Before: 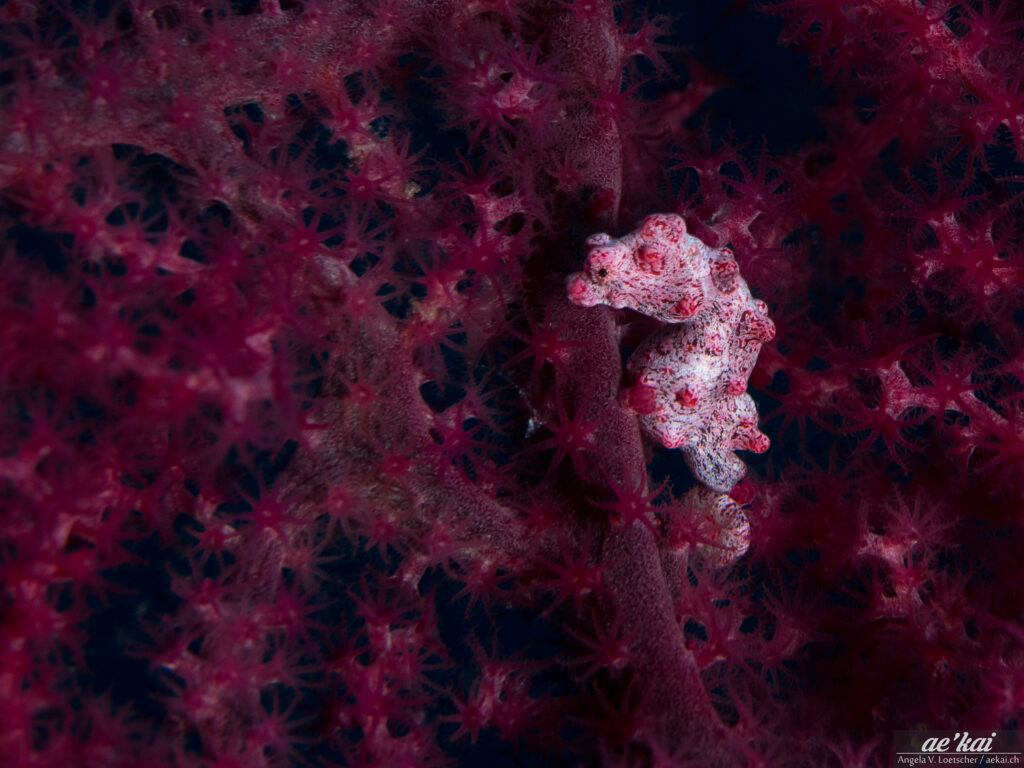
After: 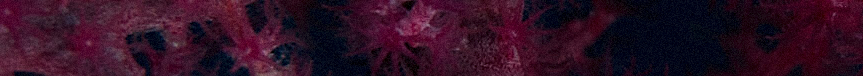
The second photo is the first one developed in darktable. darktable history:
crop and rotate: left 9.644%, top 9.491%, right 6.021%, bottom 80.509%
grain: mid-tones bias 0%
sharpen: on, module defaults
